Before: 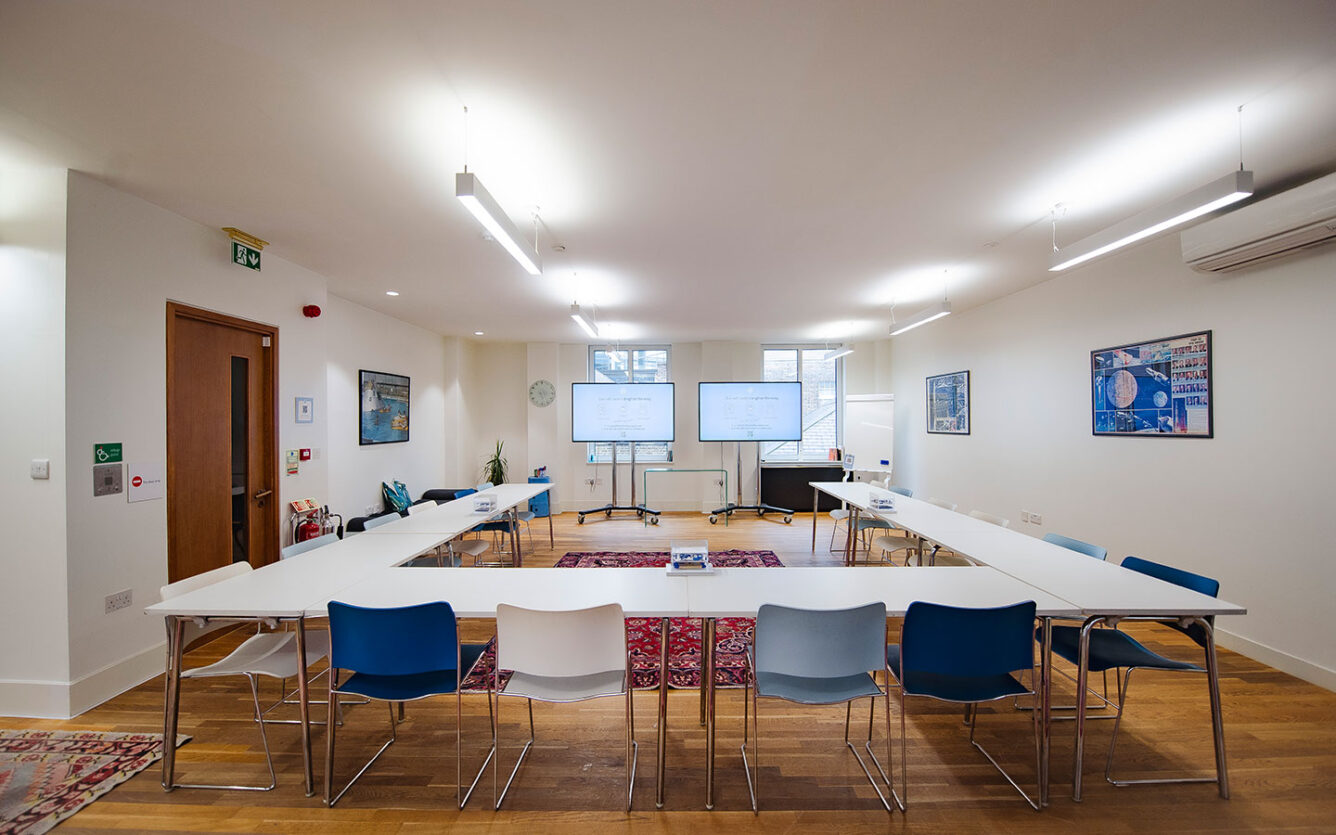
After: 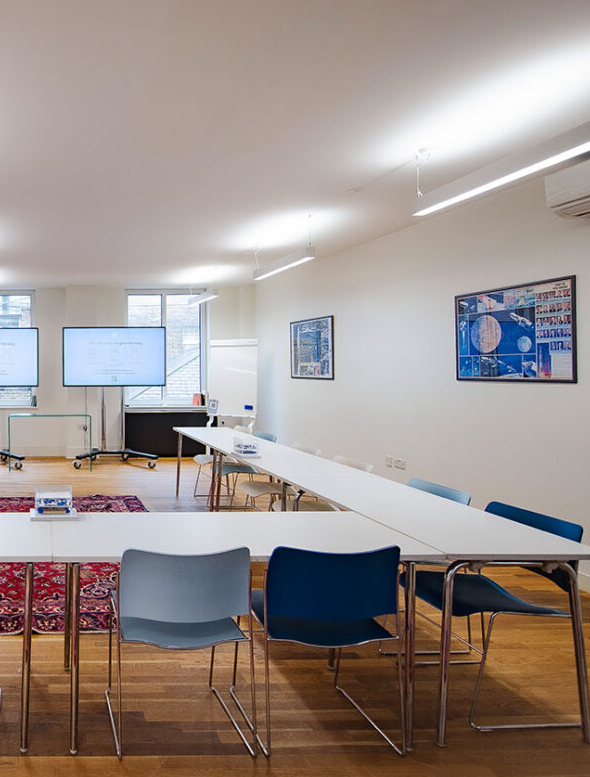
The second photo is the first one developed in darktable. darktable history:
crop: left 47.628%, top 6.643%, right 7.874%
